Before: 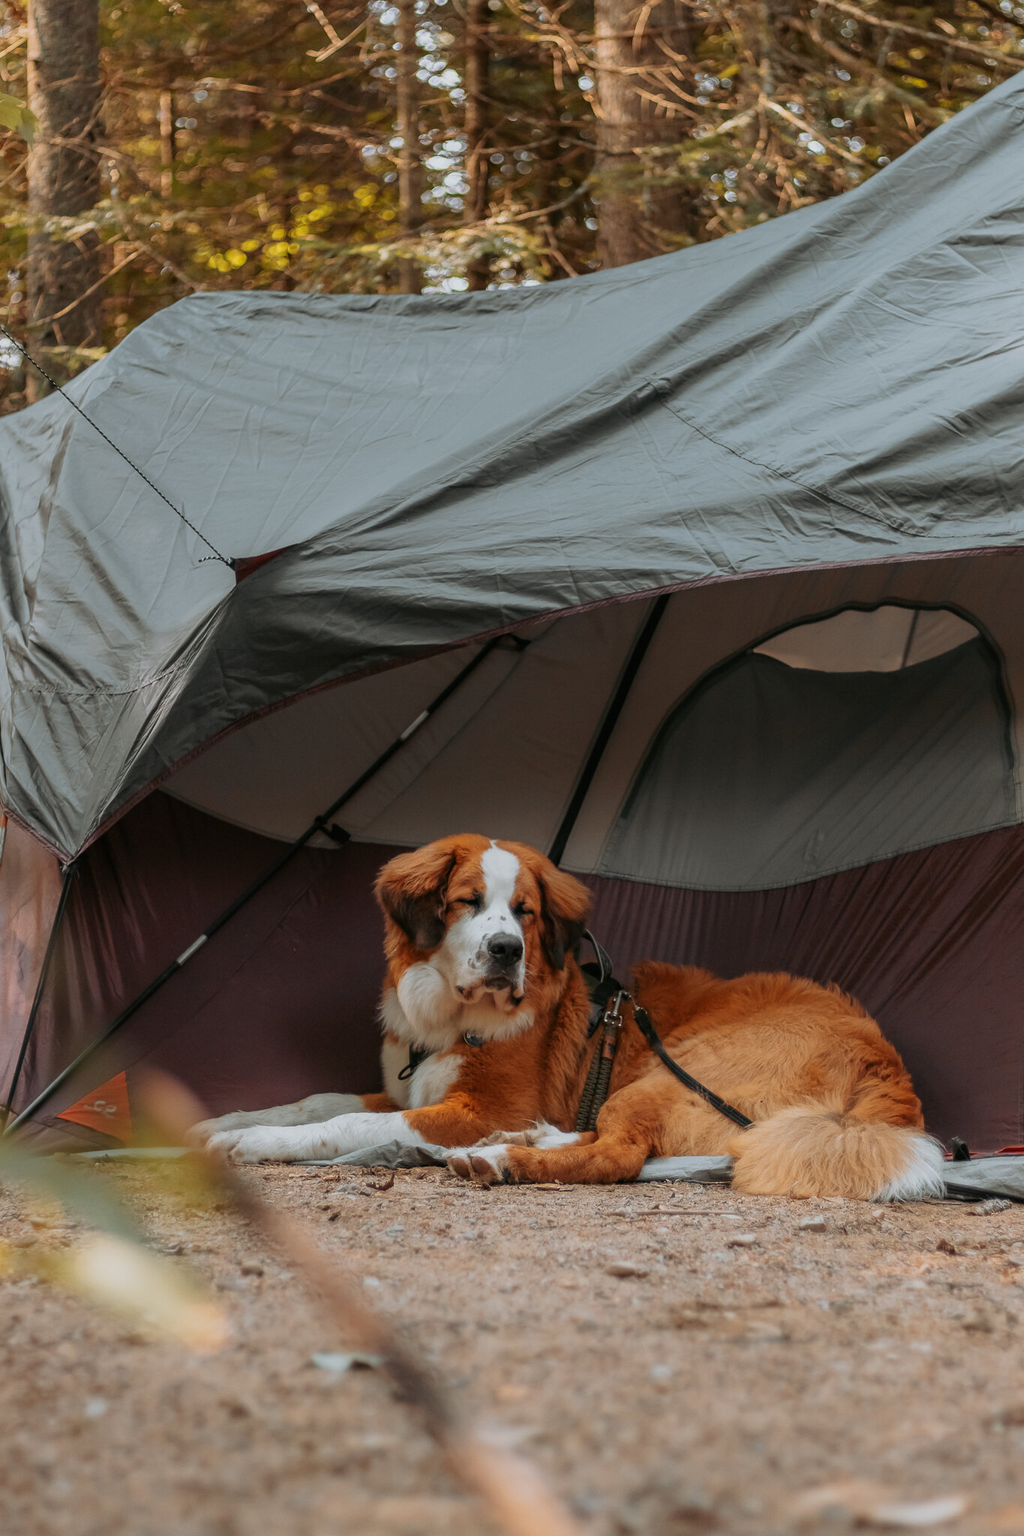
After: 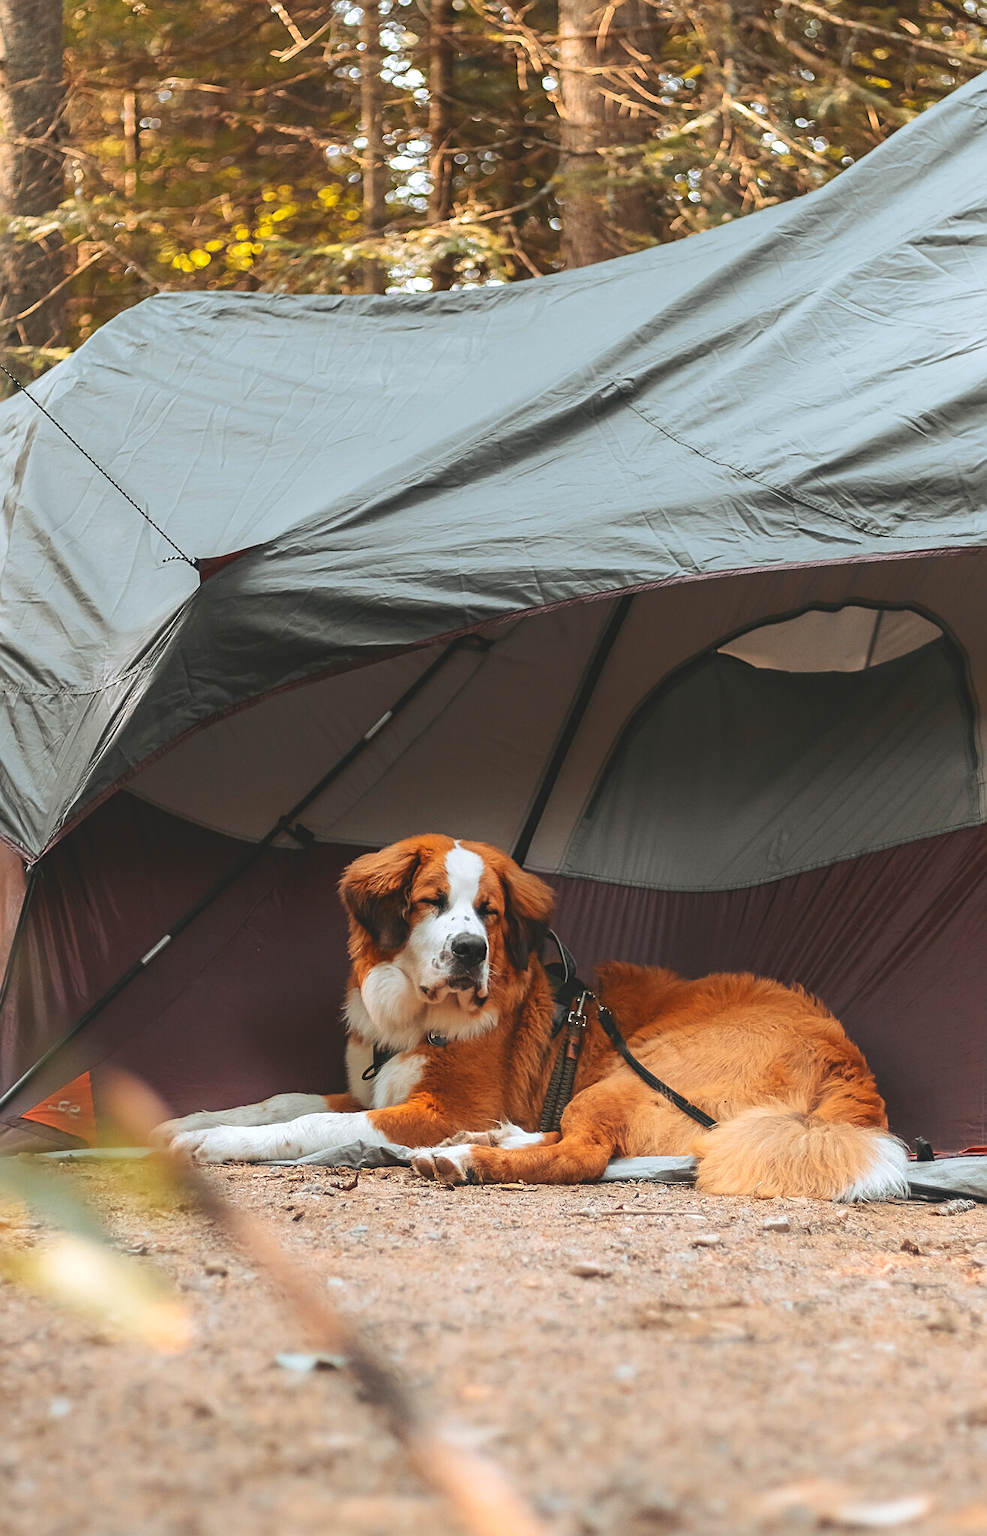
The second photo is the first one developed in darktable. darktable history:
tone equalizer: -8 EV -0.772 EV, -7 EV -0.695 EV, -6 EV -0.585 EV, -5 EV -0.423 EV, -3 EV 0.392 EV, -2 EV 0.6 EV, -1 EV 0.676 EV, +0 EV 0.772 EV, edges refinement/feathering 500, mask exposure compensation -1.57 EV, preserve details no
crop and rotate: left 3.539%
local contrast: detail 69%
sharpen: on, module defaults
exposure: black level correction 0, exposure 0.498 EV, compensate highlight preservation false
